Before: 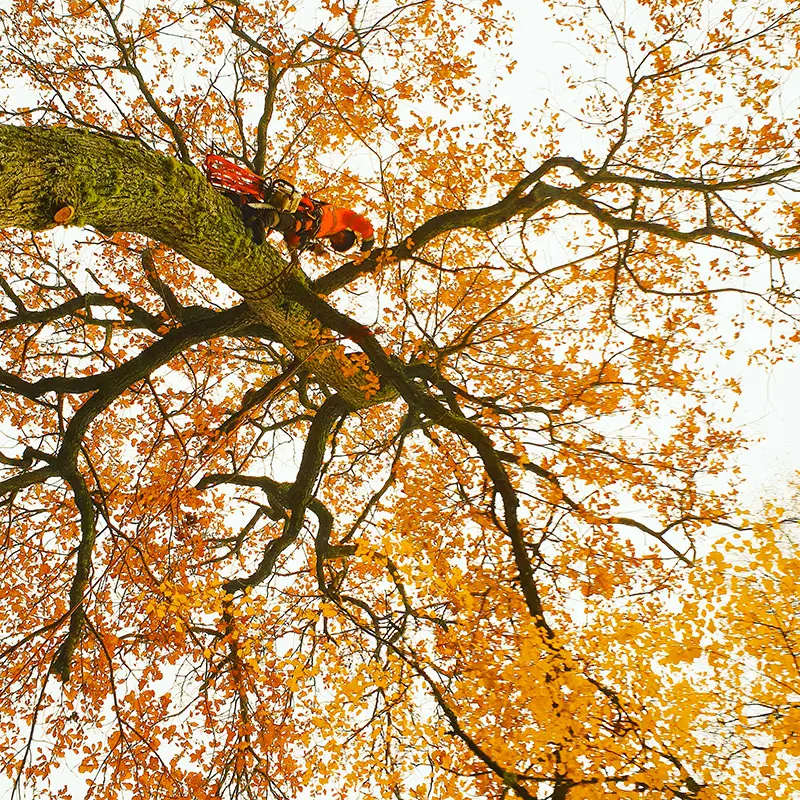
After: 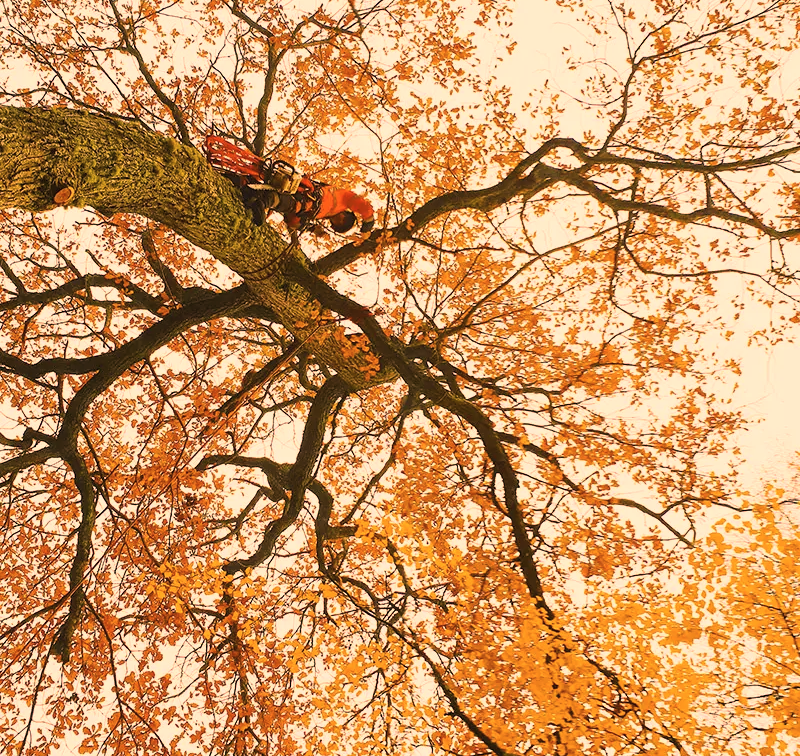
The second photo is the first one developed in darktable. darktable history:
levels: levels [0, 0.492, 0.984]
color correction: highlights a* 40, highlights b* 40, saturation 0.69
tone equalizer: -7 EV 0.13 EV, smoothing diameter 25%, edges refinement/feathering 10, preserve details guided filter
crop and rotate: top 2.479%, bottom 3.018%
